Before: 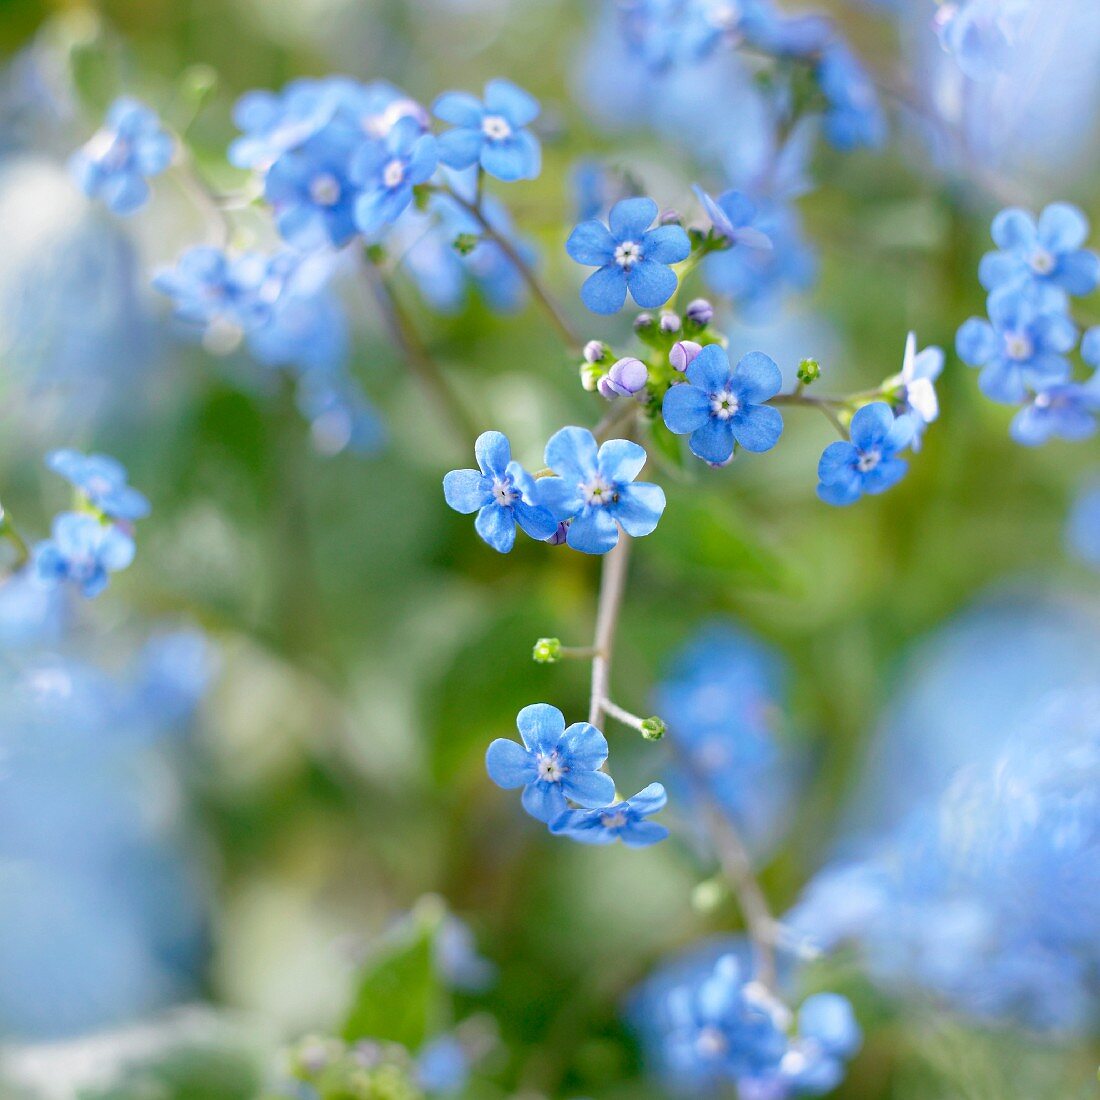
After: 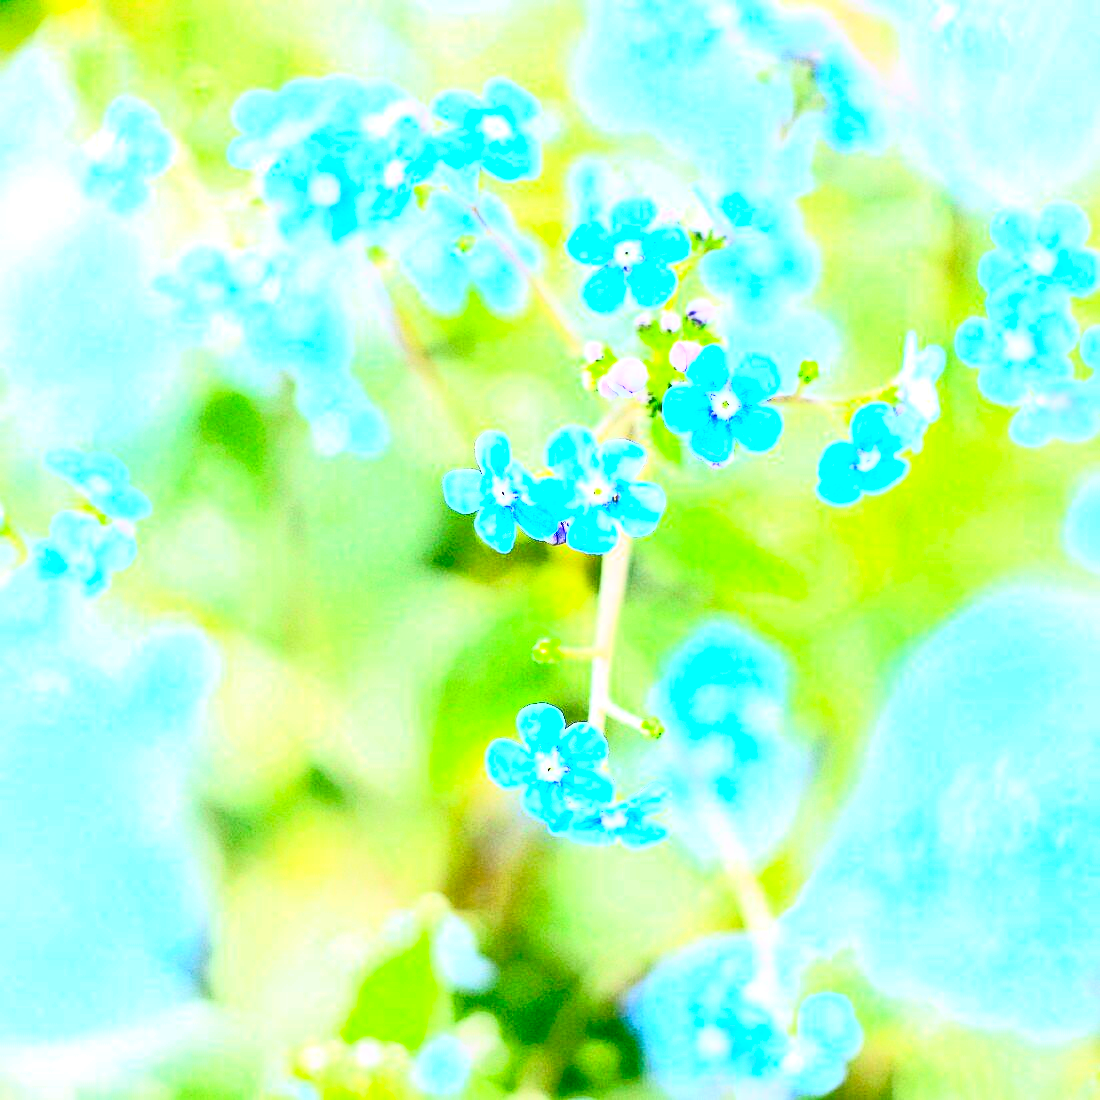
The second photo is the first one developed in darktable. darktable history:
exposure: black level correction 0, exposure 1.1 EV, compensate exposure bias true, compensate highlight preservation false
contrast brightness saturation: contrast 0.83, brightness 0.59, saturation 0.59
